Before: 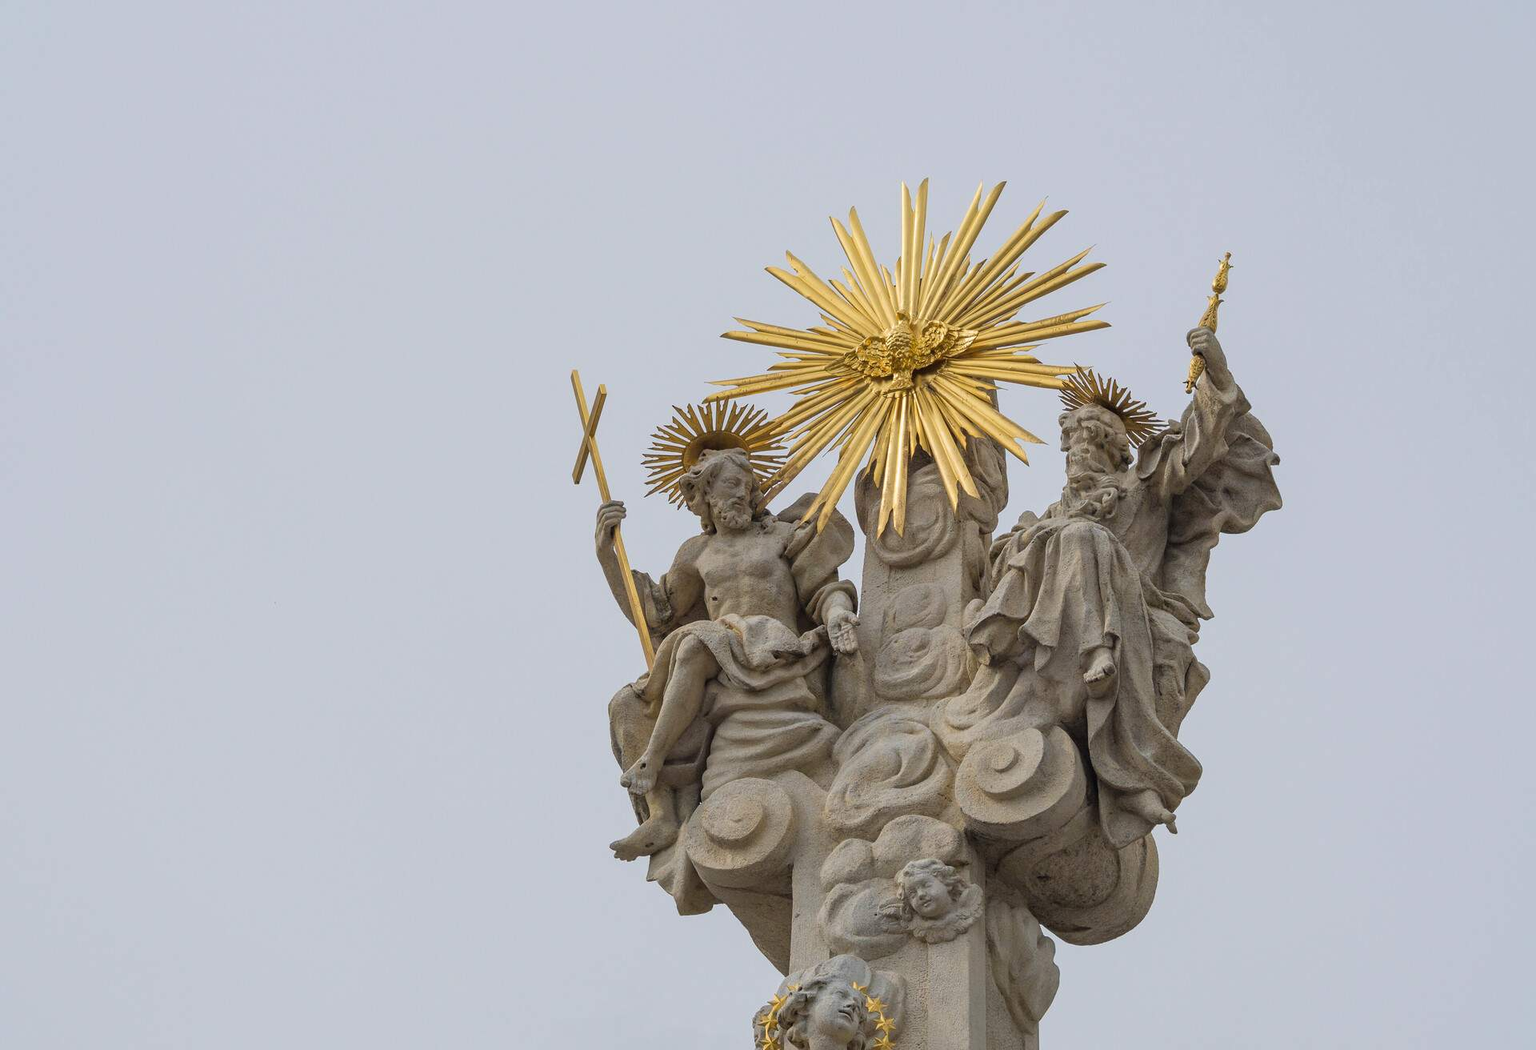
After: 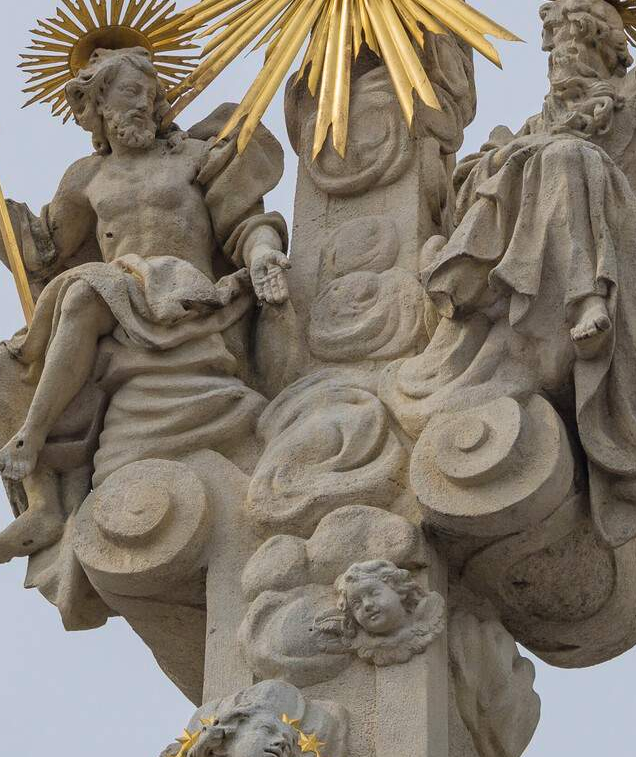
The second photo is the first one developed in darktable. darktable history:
crop: left 40.878%, top 39.176%, right 25.993%, bottom 3.081%
color zones: curves: ch1 [(0.25, 0.5) (0.747, 0.71)]
